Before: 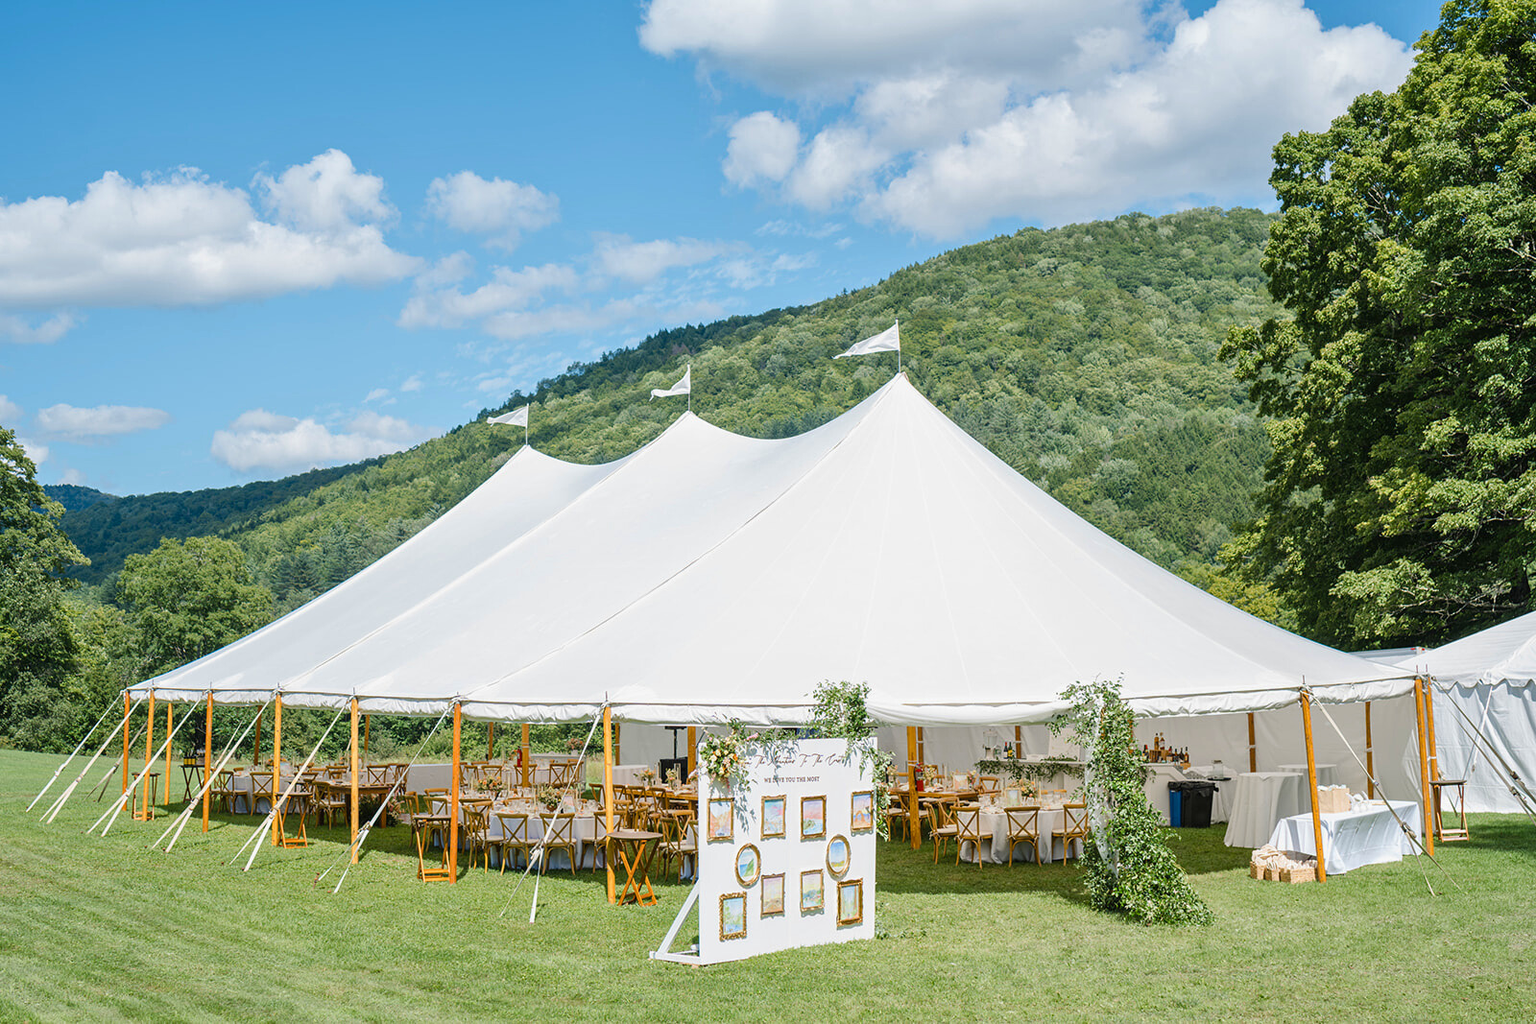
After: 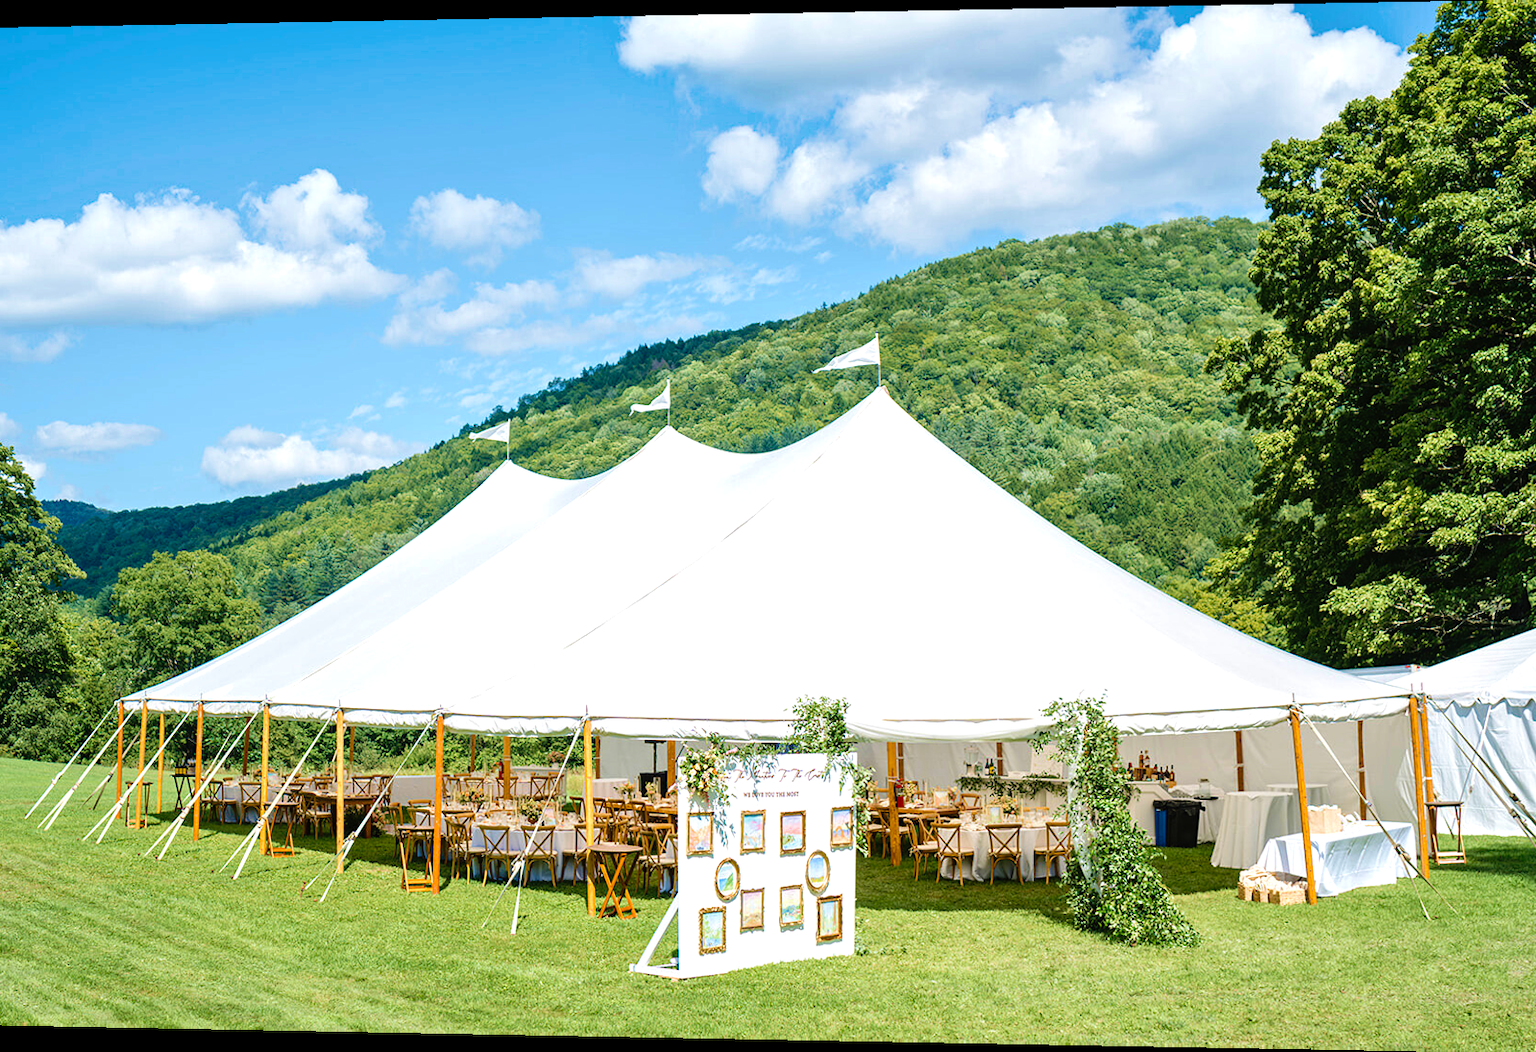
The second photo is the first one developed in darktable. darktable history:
exposure: black level correction 0, exposure 0.4 EV, compensate exposure bias true, compensate highlight preservation false
tone curve: curves: ch0 [(0, 0) (0.003, 0.001) (0.011, 0.004) (0.025, 0.011) (0.044, 0.021) (0.069, 0.028) (0.1, 0.036) (0.136, 0.051) (0.177, 0.085) (0.224, 0.127) (0.277, 0.193) (0.335, 0.266) (0.399, 0.338) (0.468, 0.419) (0.543, 0.504) (0.623, 0.593) (0.709, 0.689) (0.801, 0.784) (0.898, 0.888) (1, 1)], preserve colors none
rotate and perspective: lens shift (horizontal) -0.055, automatic cropping off
velvia: strength 45%
color balance: input saturation 99%
